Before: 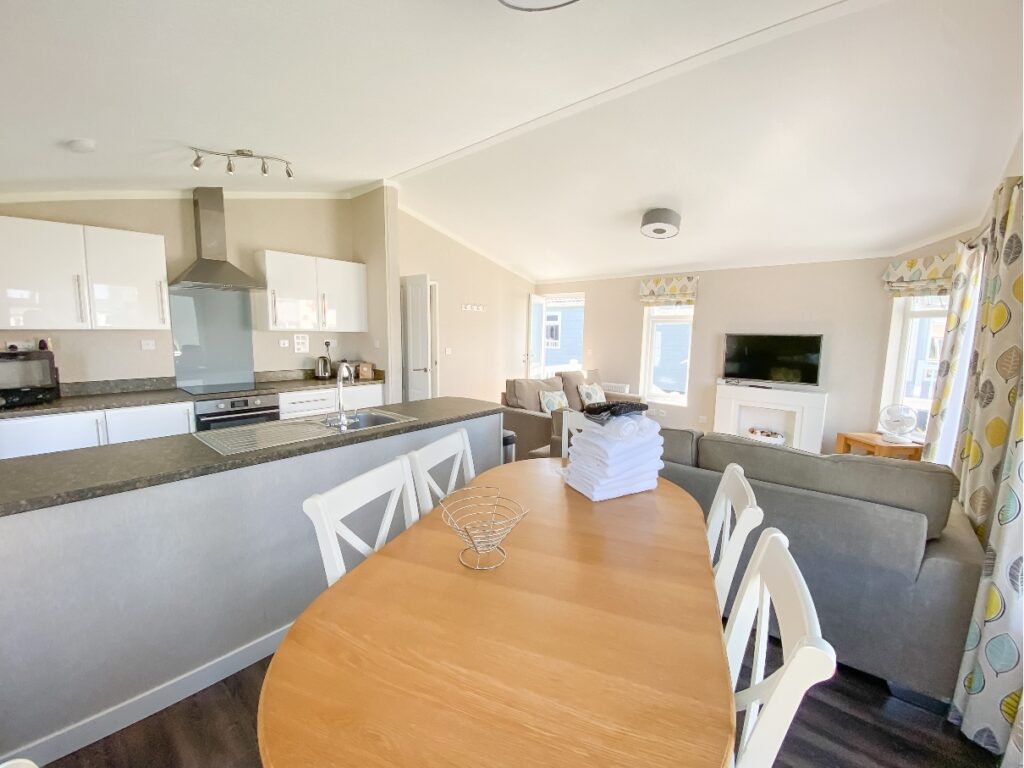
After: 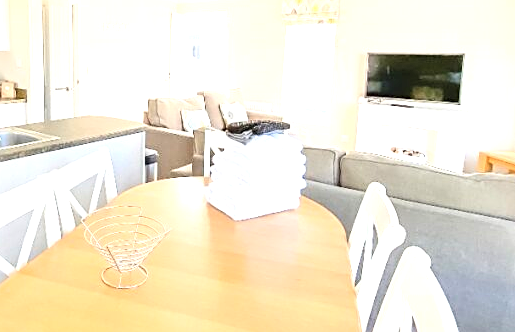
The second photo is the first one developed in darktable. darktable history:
contrast brightness saturation: contrast 0.14, brightness 0.21
exposure: black level correction 0, exposure 1.1 EV, compensate exposure bias true, compensate highlight preservation false
crop: left 35.03%, top 36.625%, right 14.663%, bottom 20.057%
sharpen: on, module defaults
